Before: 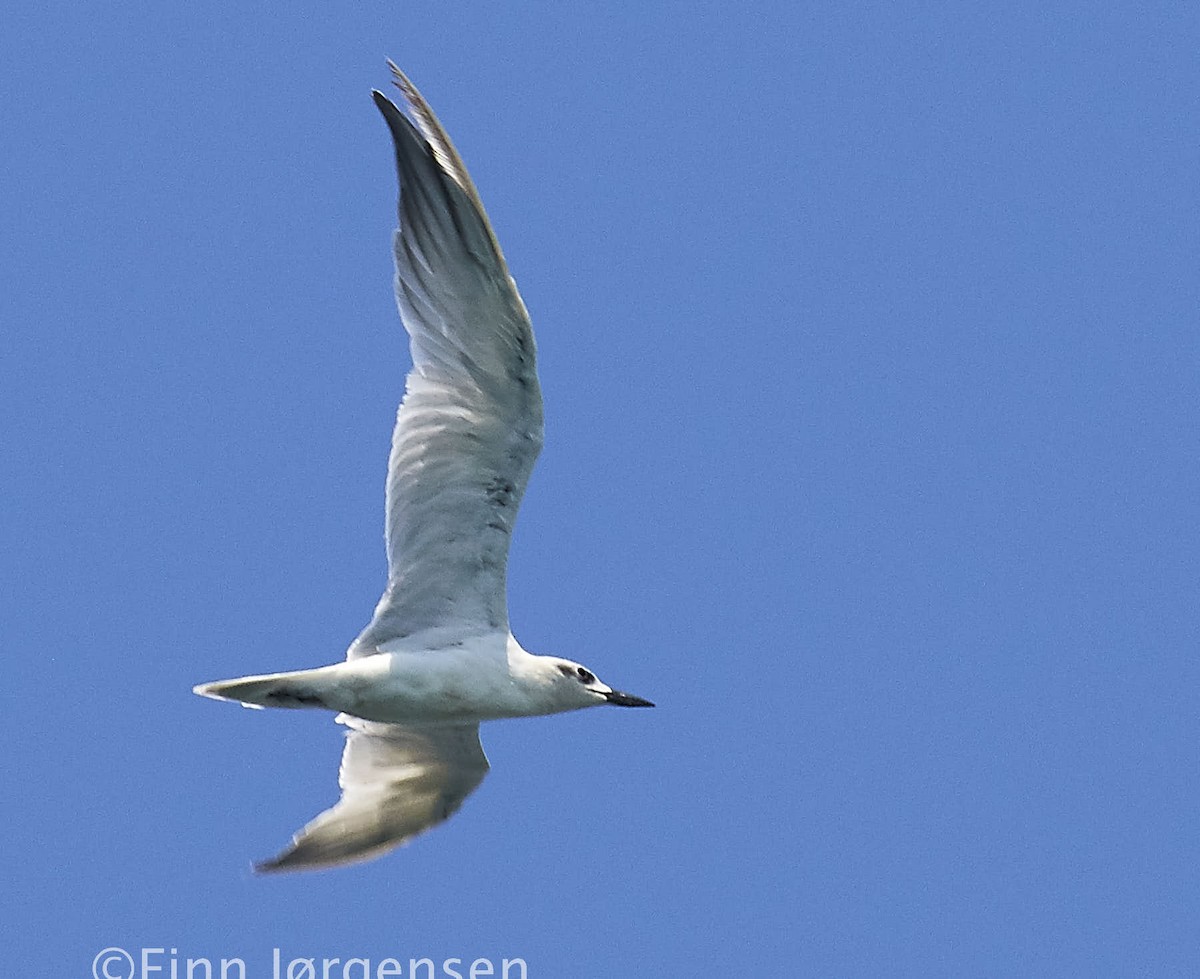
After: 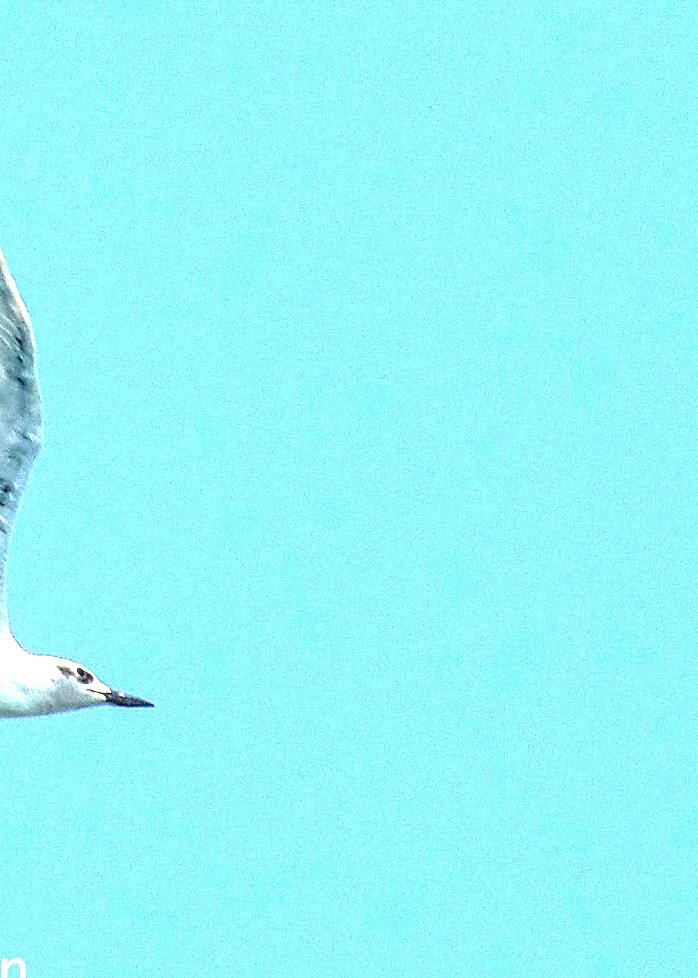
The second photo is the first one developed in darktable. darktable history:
local contrast: detail 130%
exposure: black level correction 0, exposure 1.993 EV, compensate highlight preservation false
crop: left 41.779%
